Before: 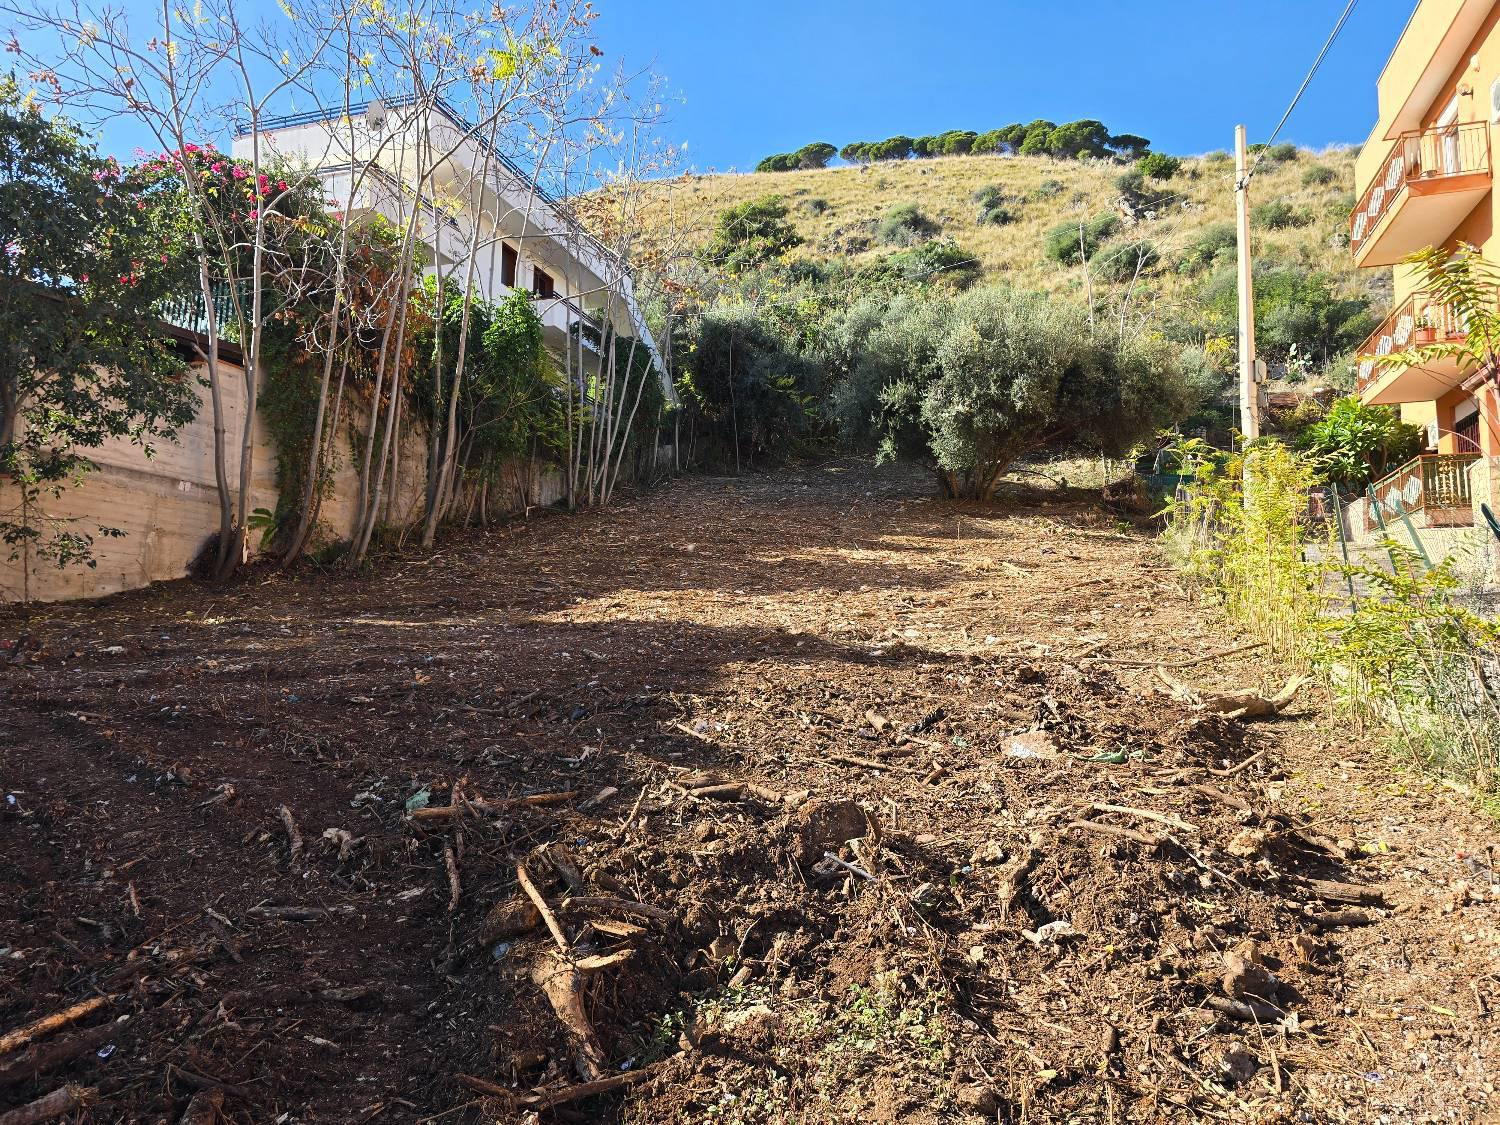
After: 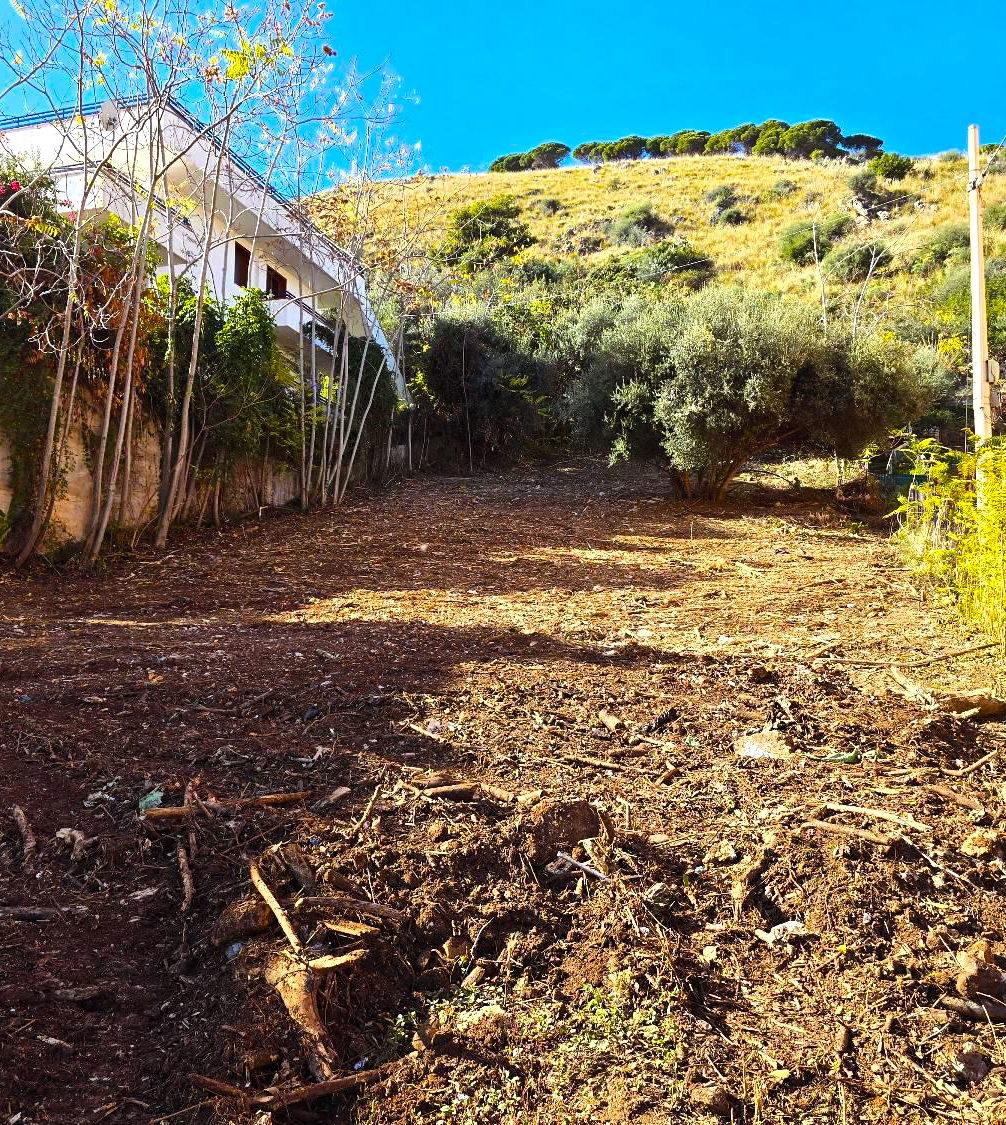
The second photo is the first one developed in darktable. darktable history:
shadows and highlights: shadows 25.22, highlights -23.82
color zones: curves: ch2 [(0, 0.5) (0.143, 0.5) (0.286, 0.489) (0.415, 0.421) (0.571, 0.5) (0.714, 0.5) (0.857, 0.5) (1, 0.5)]
color balance rgb: shadows lift › chroma 4.391%, shadows lift › hue 26.02°, linear chroma grading › global chroma 14.715%, perceptual saturation grading › global saturation 17.705%, global vibrance 20.22%
local contrast: mode bilateral grid, contrast 11, coarseness 25, detail 112%, midtone range 0.2
crop and rotate: left 17.814%, right 15.083%
tone equalizer: -8 EV -0.427 EV, -7 EV -0.359 EV, -6 EV -0.348 EV, -5 EV -0.212 EV, -3 EV 0.224 EV, -2 EV 0.351 EV, -1 EV 0.414 EV, +0 EV 0.399 EV, edges refinement/feathering 500, mask exposure compensation -1.57 EV, preserve details no
contrast brightness saturation: contrast 0.071
